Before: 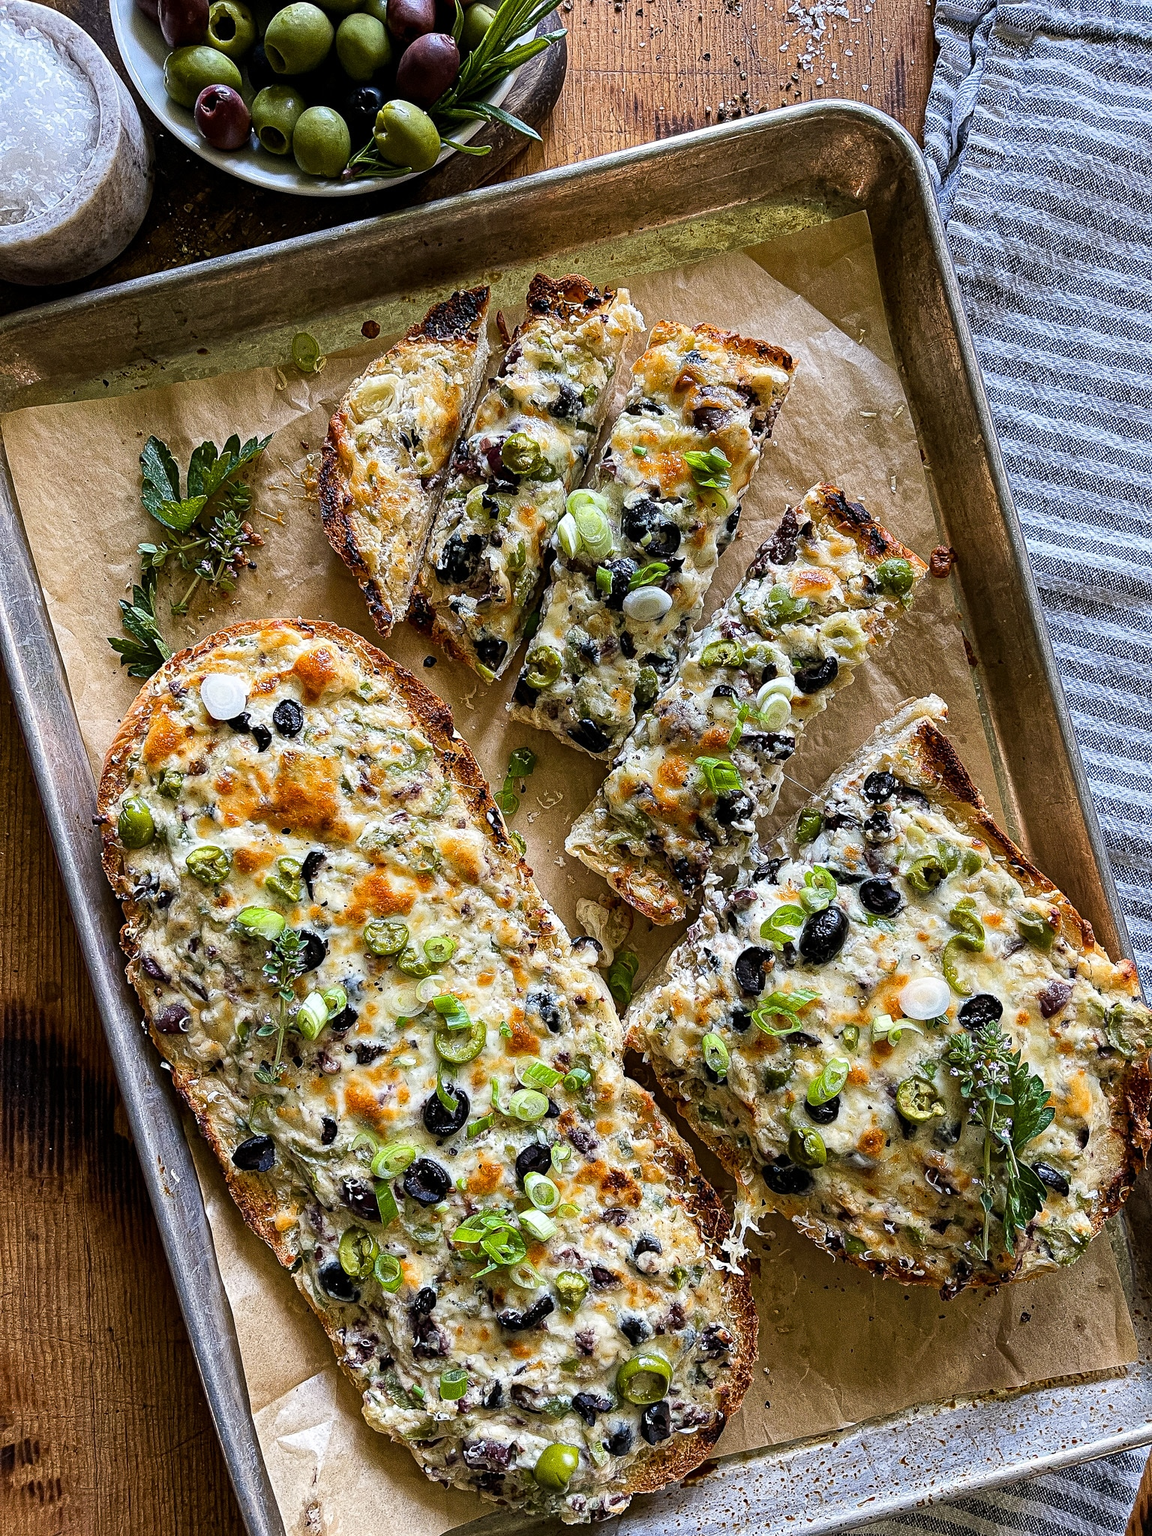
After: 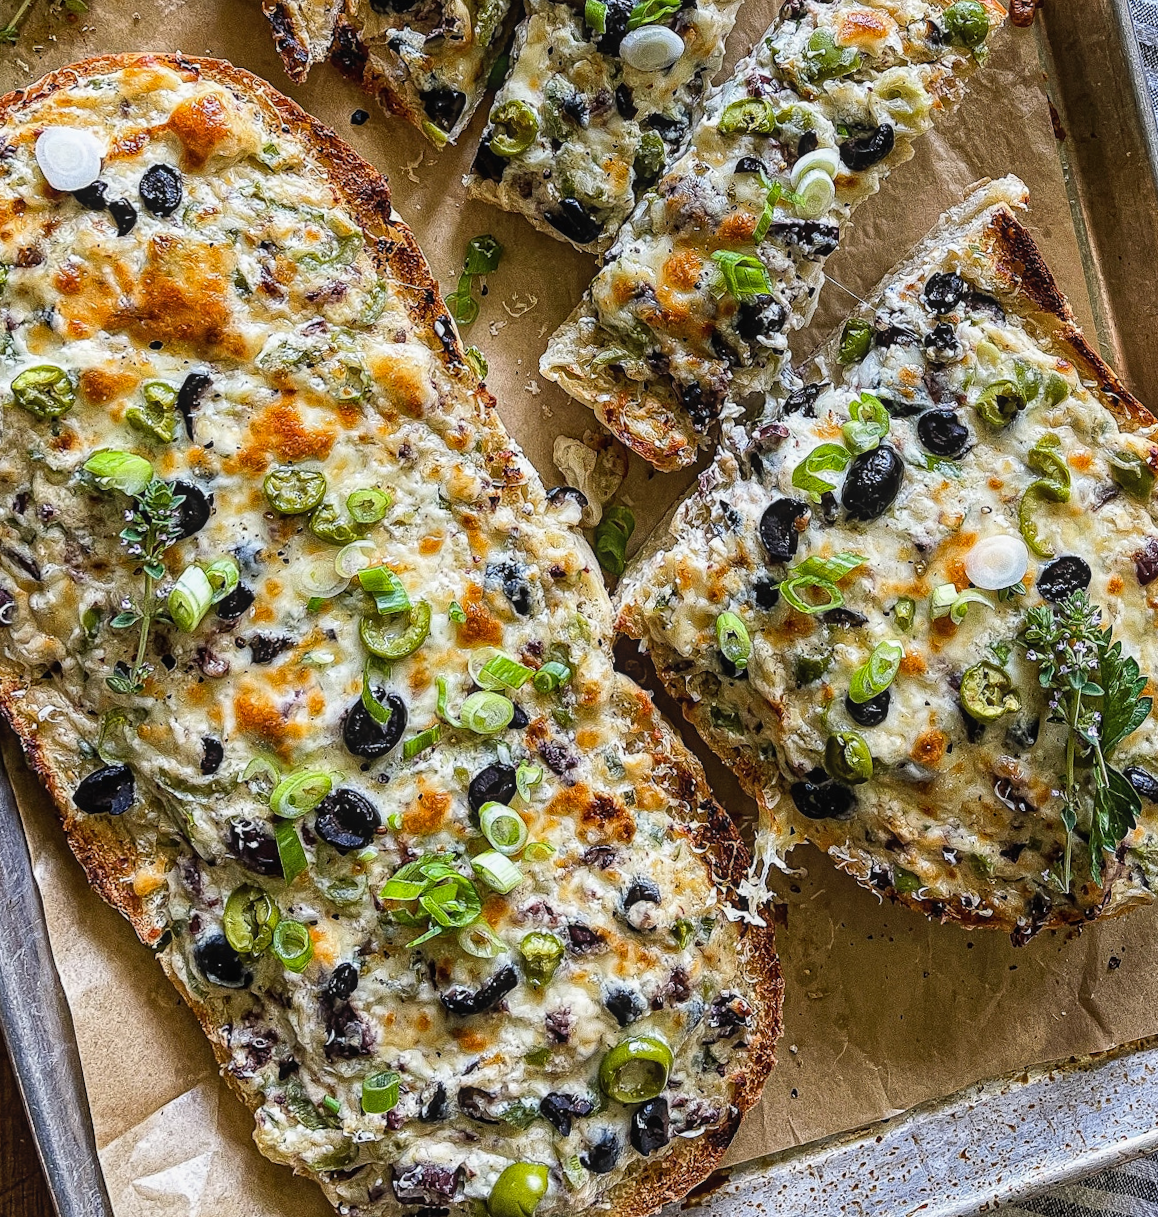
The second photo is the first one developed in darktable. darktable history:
rotate and perspective: rotation 0.679°, lens shift (horizontal) 0.136, crop left 0.009, crop right 0.991, crop top 0.078, crop bottom 0.95
local contrast: detail 110%
crop and rotate: left 17.299%, top 35.115%, right 7.015%, bottom 1.024%
